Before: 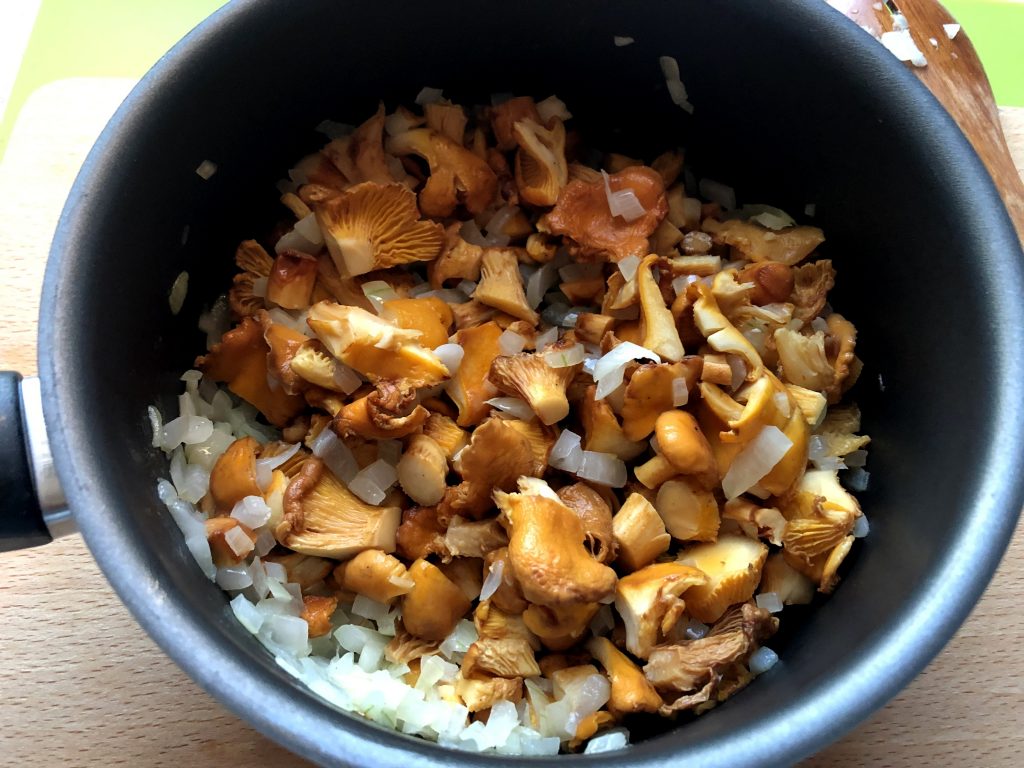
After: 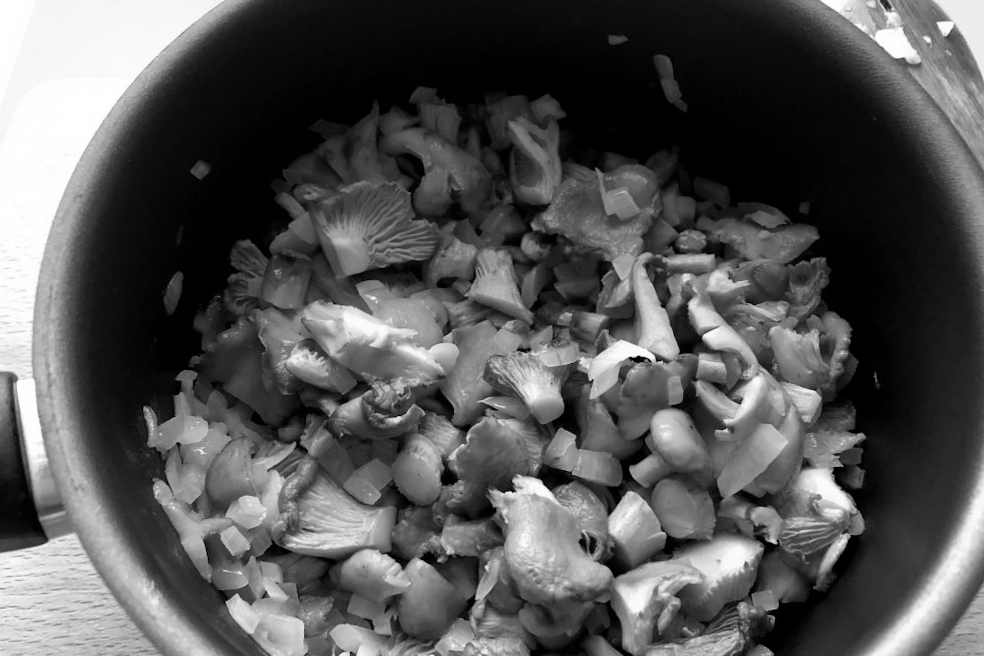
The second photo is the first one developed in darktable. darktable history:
monochrome: on, module defaults
white balance: emerald 1
crop and rotate: angle 0.2°, left 0.275%, right 3.127%, bottom 14.18%
rotate and perspective: automatic cropping original format, crop left 0, crop top 0
